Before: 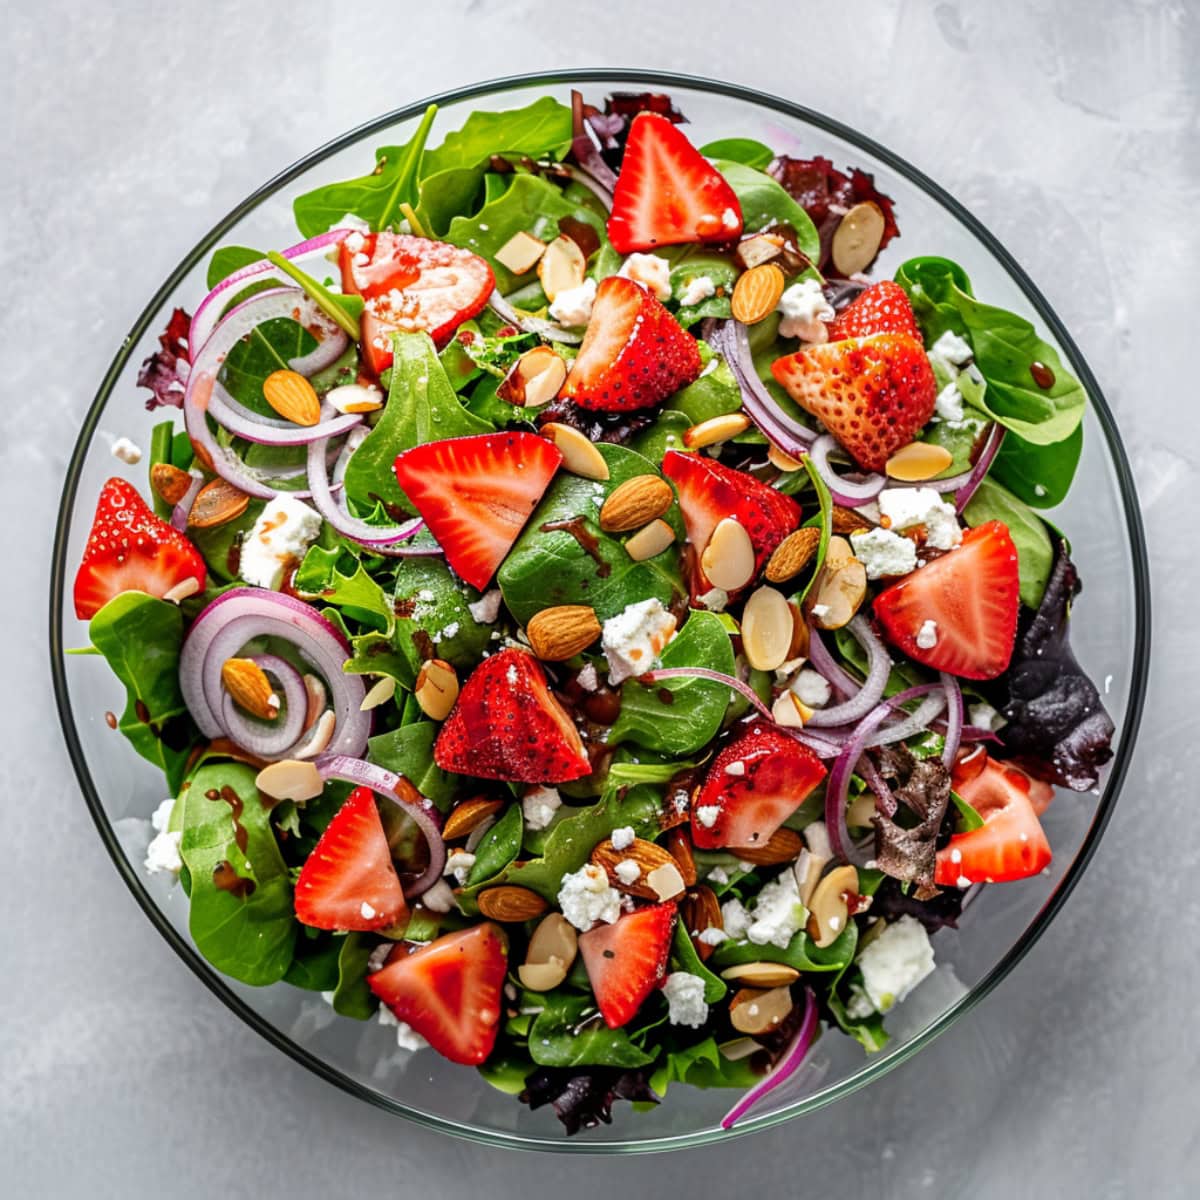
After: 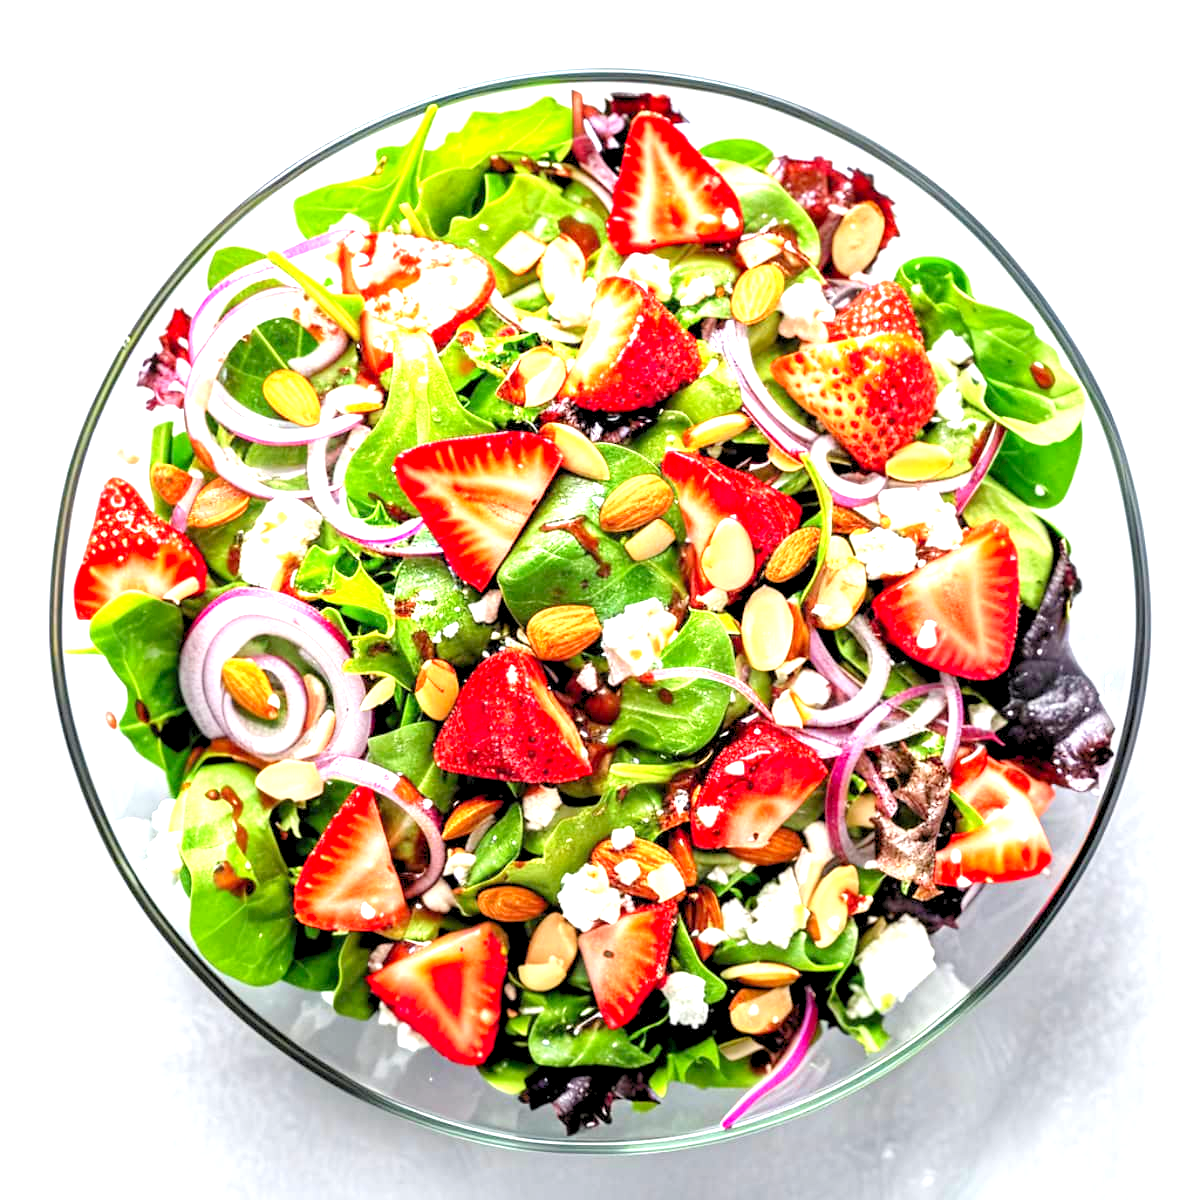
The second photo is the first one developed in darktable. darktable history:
levels: levels [0.044, 0.416, 0.908]
exposure: exposure 1.21 EV, compensate highlight preservation false
